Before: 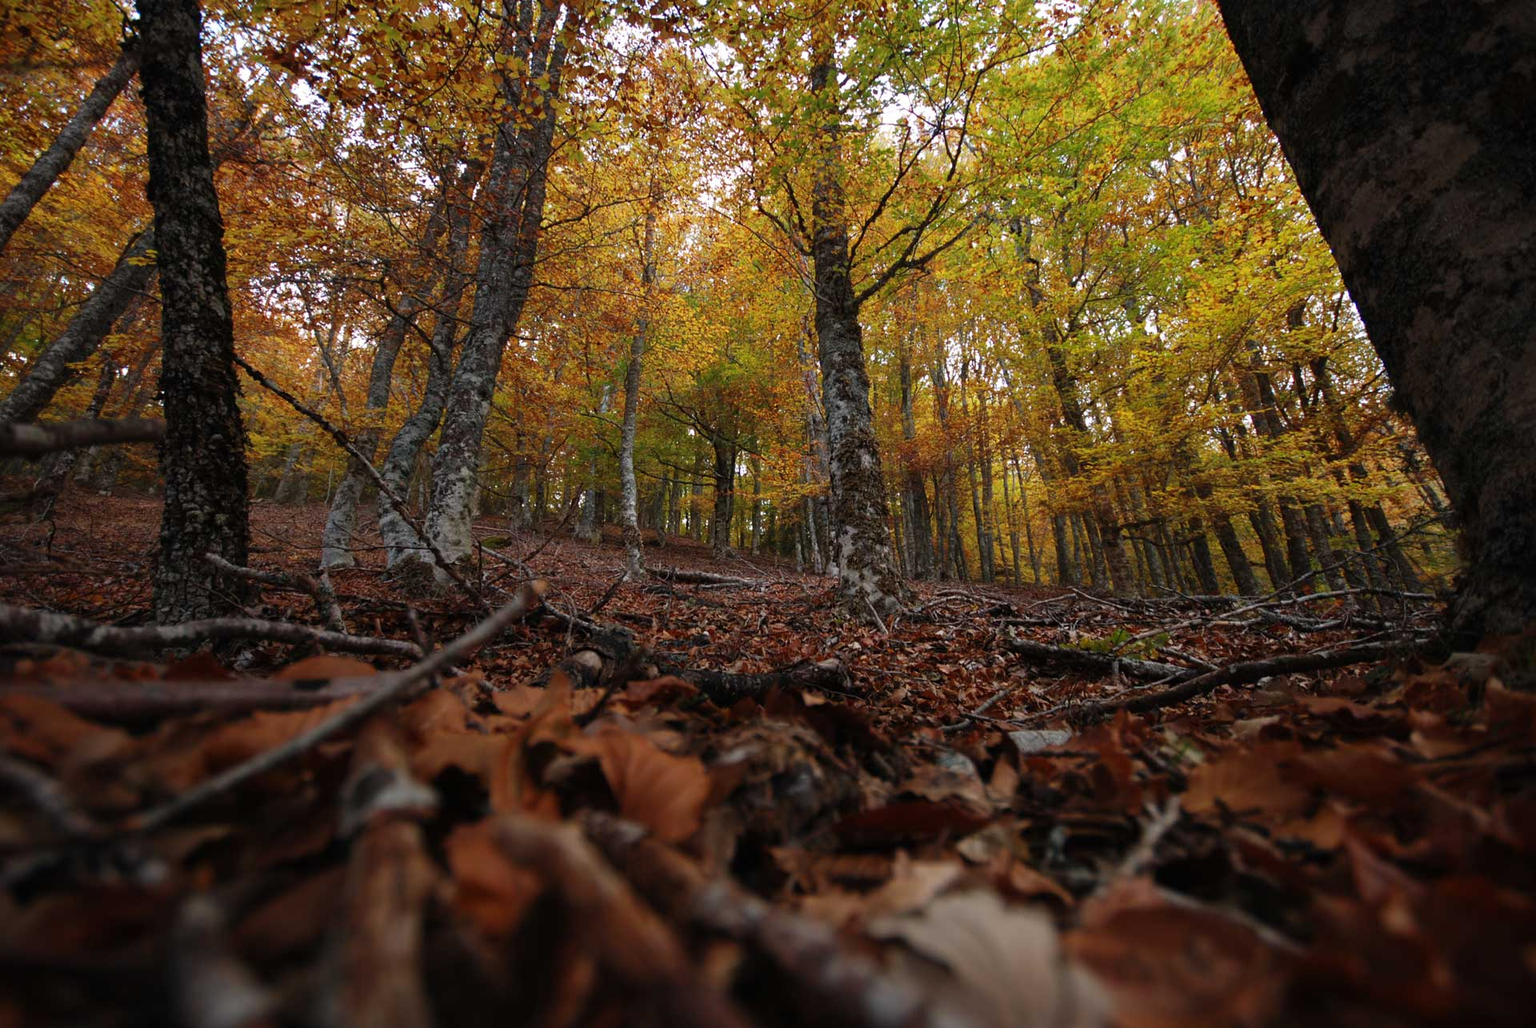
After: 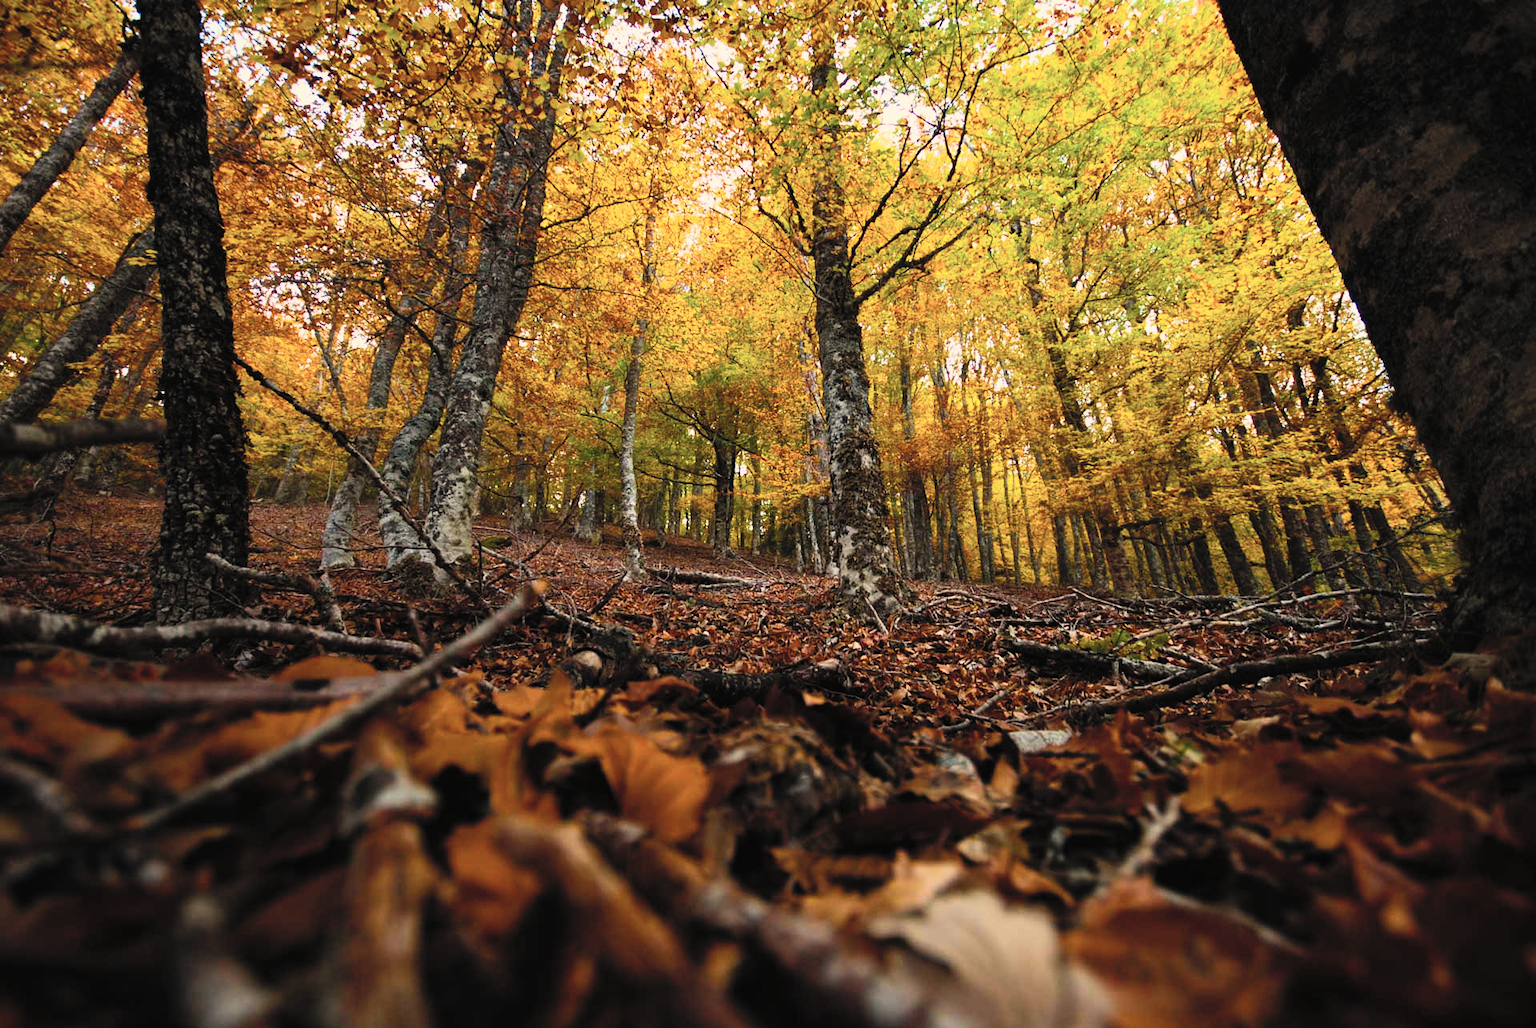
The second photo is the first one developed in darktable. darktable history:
white balance: red 1.029, blue 0.92
color balance rgb: perceptual saturation grading › global saturation 40%, global vibrance 15%
contrast brightness saturation: contrast 0.39, brightness 0.53
filmic rgb: black relative exposure -7.65 EV, white relative exposure 4.56 EV, hardness 3.61
